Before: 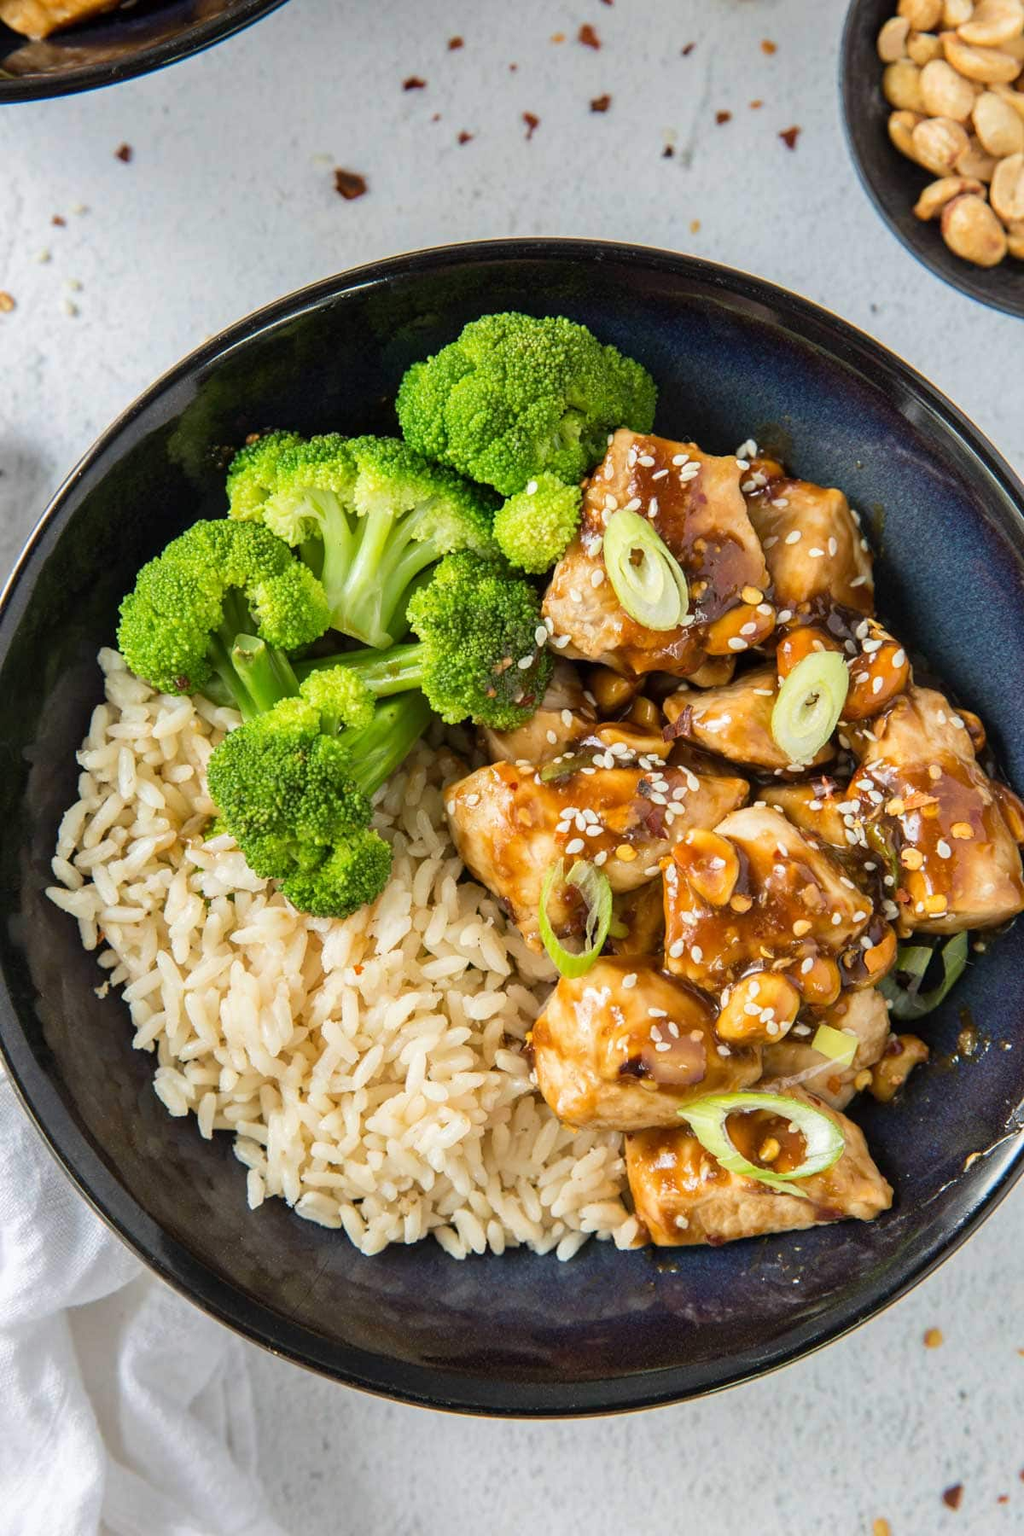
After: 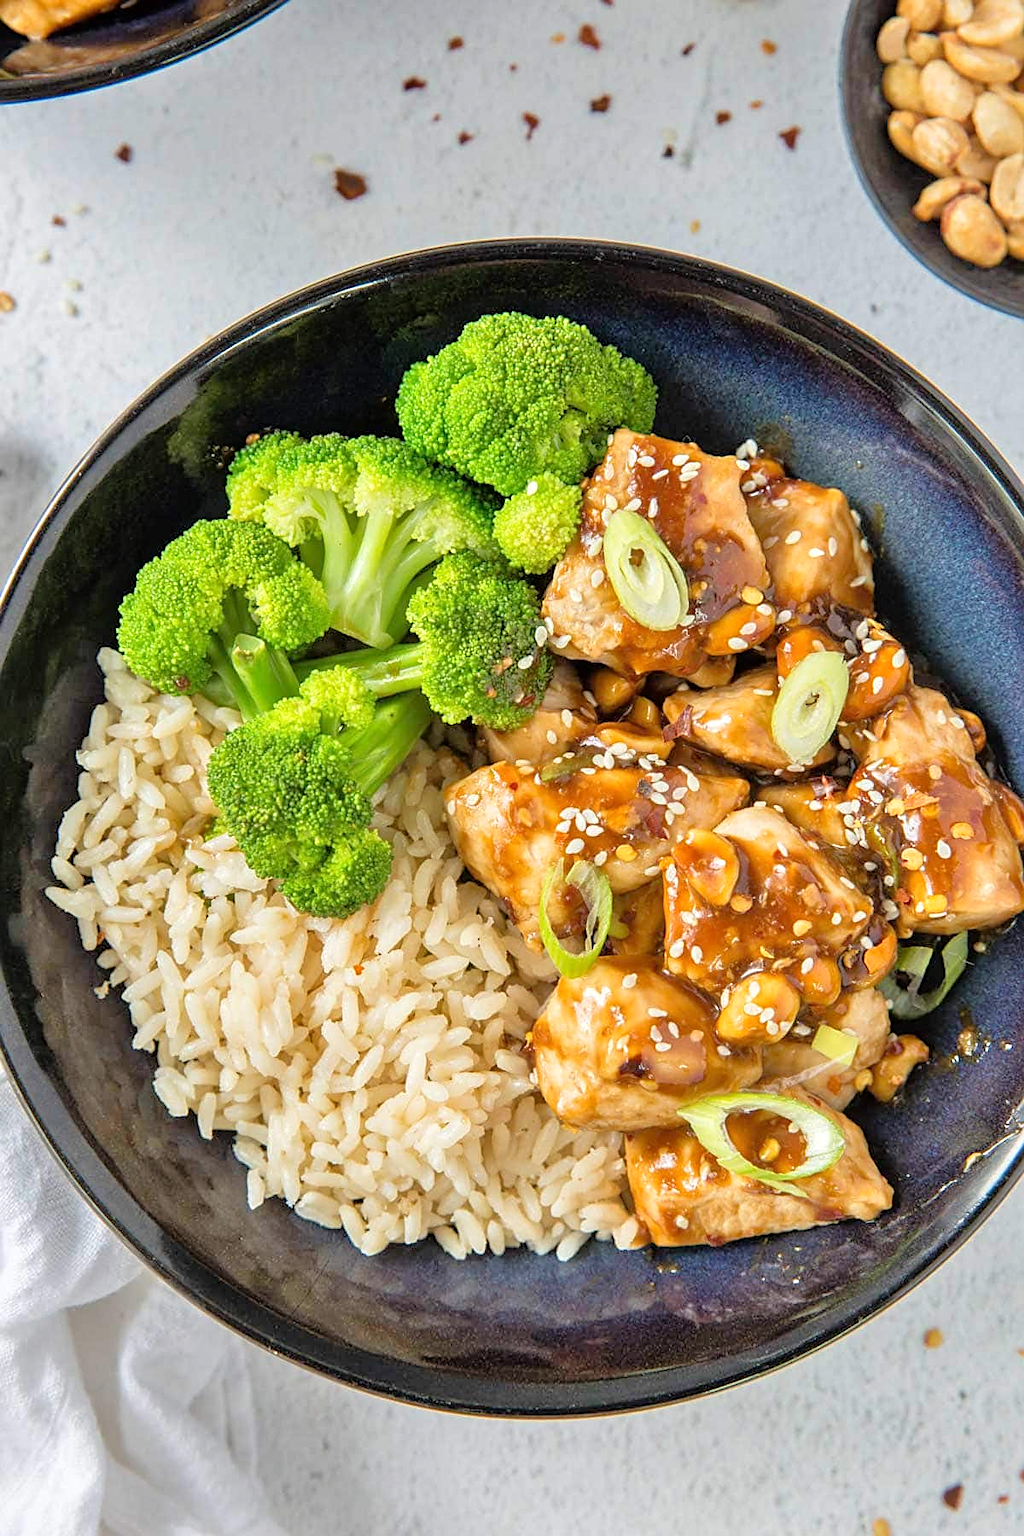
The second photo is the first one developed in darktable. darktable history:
sharpen: on, module defaults
tone equalizer: -7 EV 0.164 EV, -6 EV 0.607 EV, -5 EV 1.15 EV, -4 EV 1.32 EV, -3 EV 1.15 EV, -2 EV 0.6 EV, -1 EV 0.146 EV, mask exposure compensation -0.498 EV
